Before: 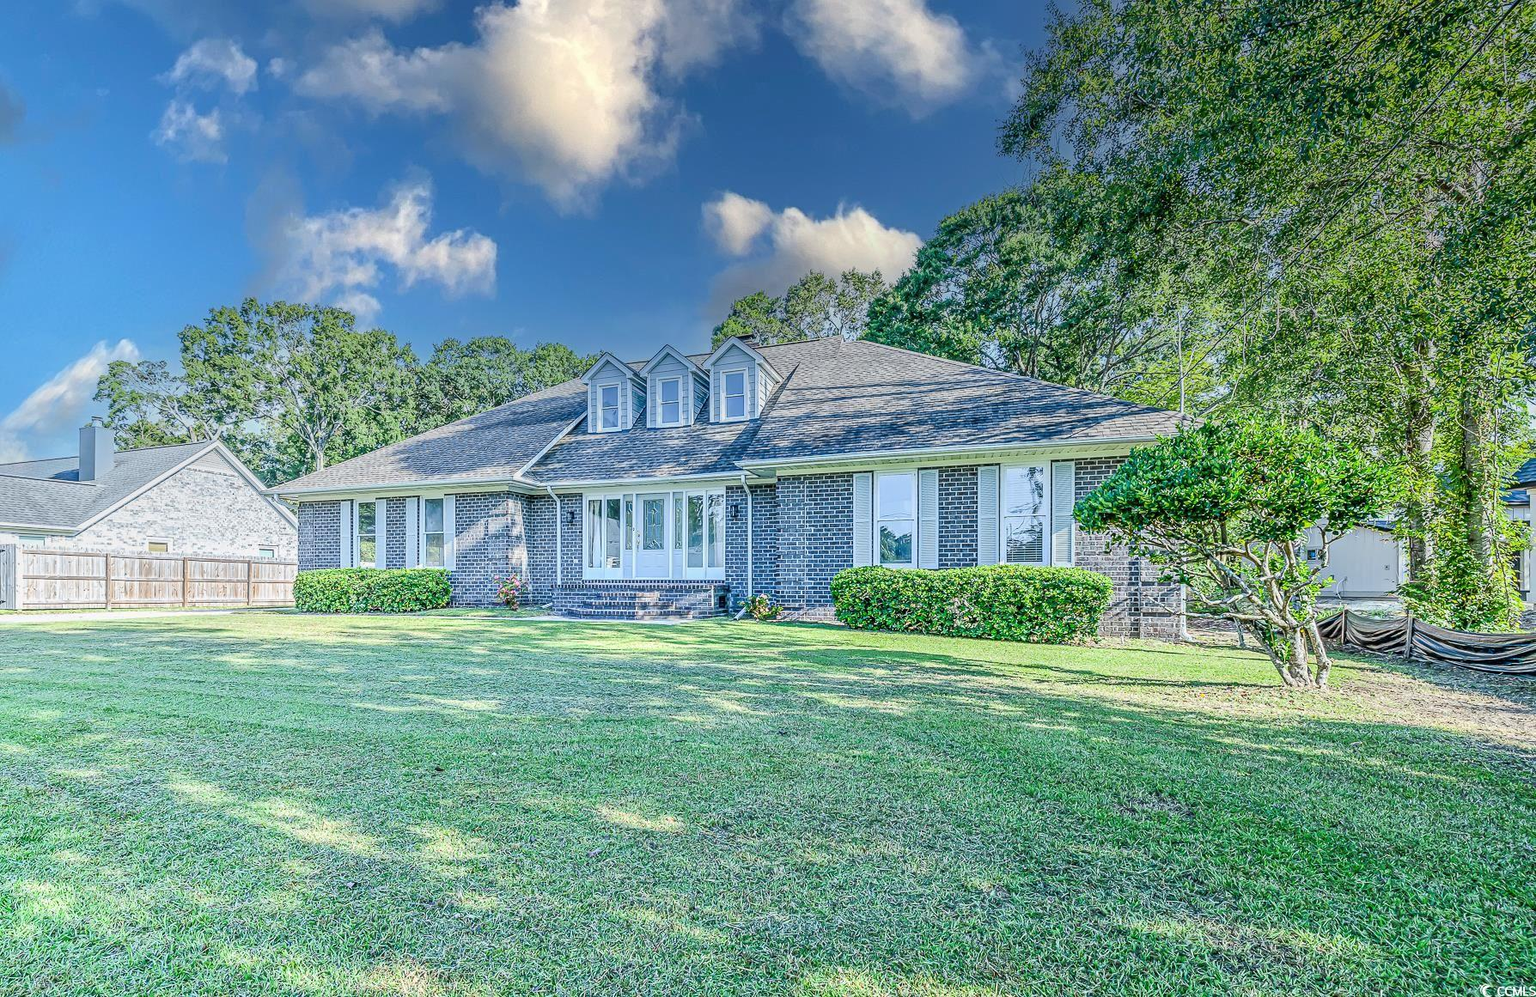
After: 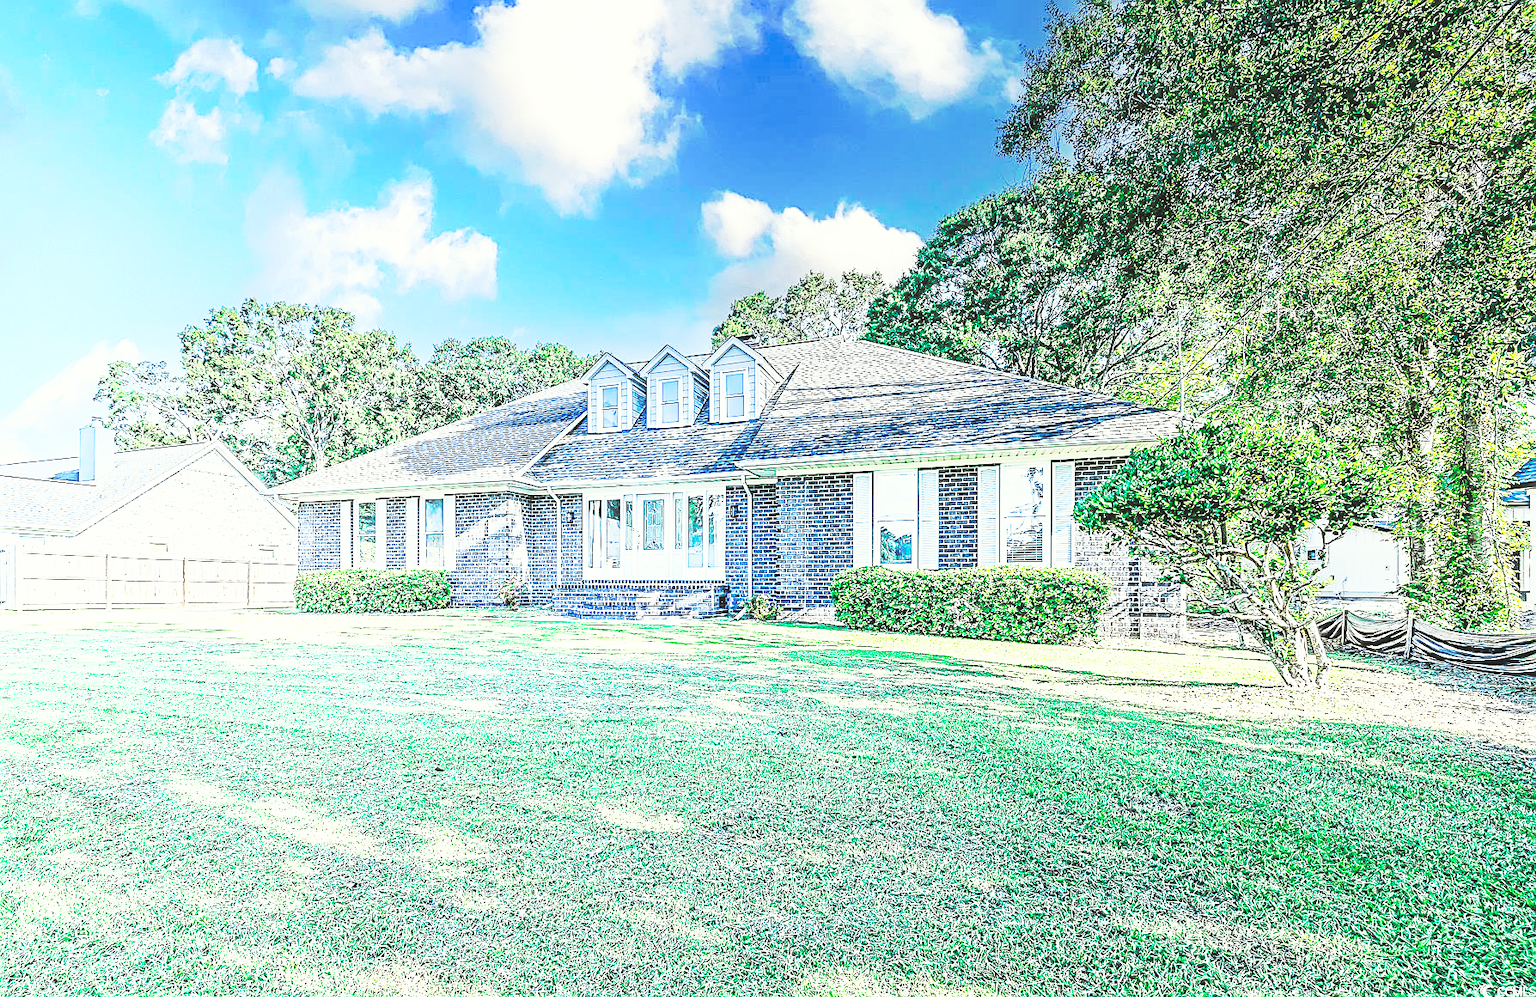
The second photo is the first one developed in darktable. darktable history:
sharpen: on, module defaults
shadows and highlights: shadows -23.08, highlights 46.15, soften with gaussian
tone curve: curves: ch1 [(0, 0) (0.173, 0.145) (0.467, 0.477) (0.808, 0.611) (1, 1)]; ch2 [(0, 0) (0.255, 0.314) (0.498, 0.509) (0.694, 0.64) (1, 1)], color space Lab, independent channels, preserve colors none
contrast brightness saturation: contrast 0.1, brightness 0.03, saturation 0.09
base curve: curves: ch0 [(0, 0.015) (0.085, 0.116) (0.134, 0.298) (0.19, 0.545) (0.296, 0.764) (0.599, 0.982) (1, 1)], preserve colors none
